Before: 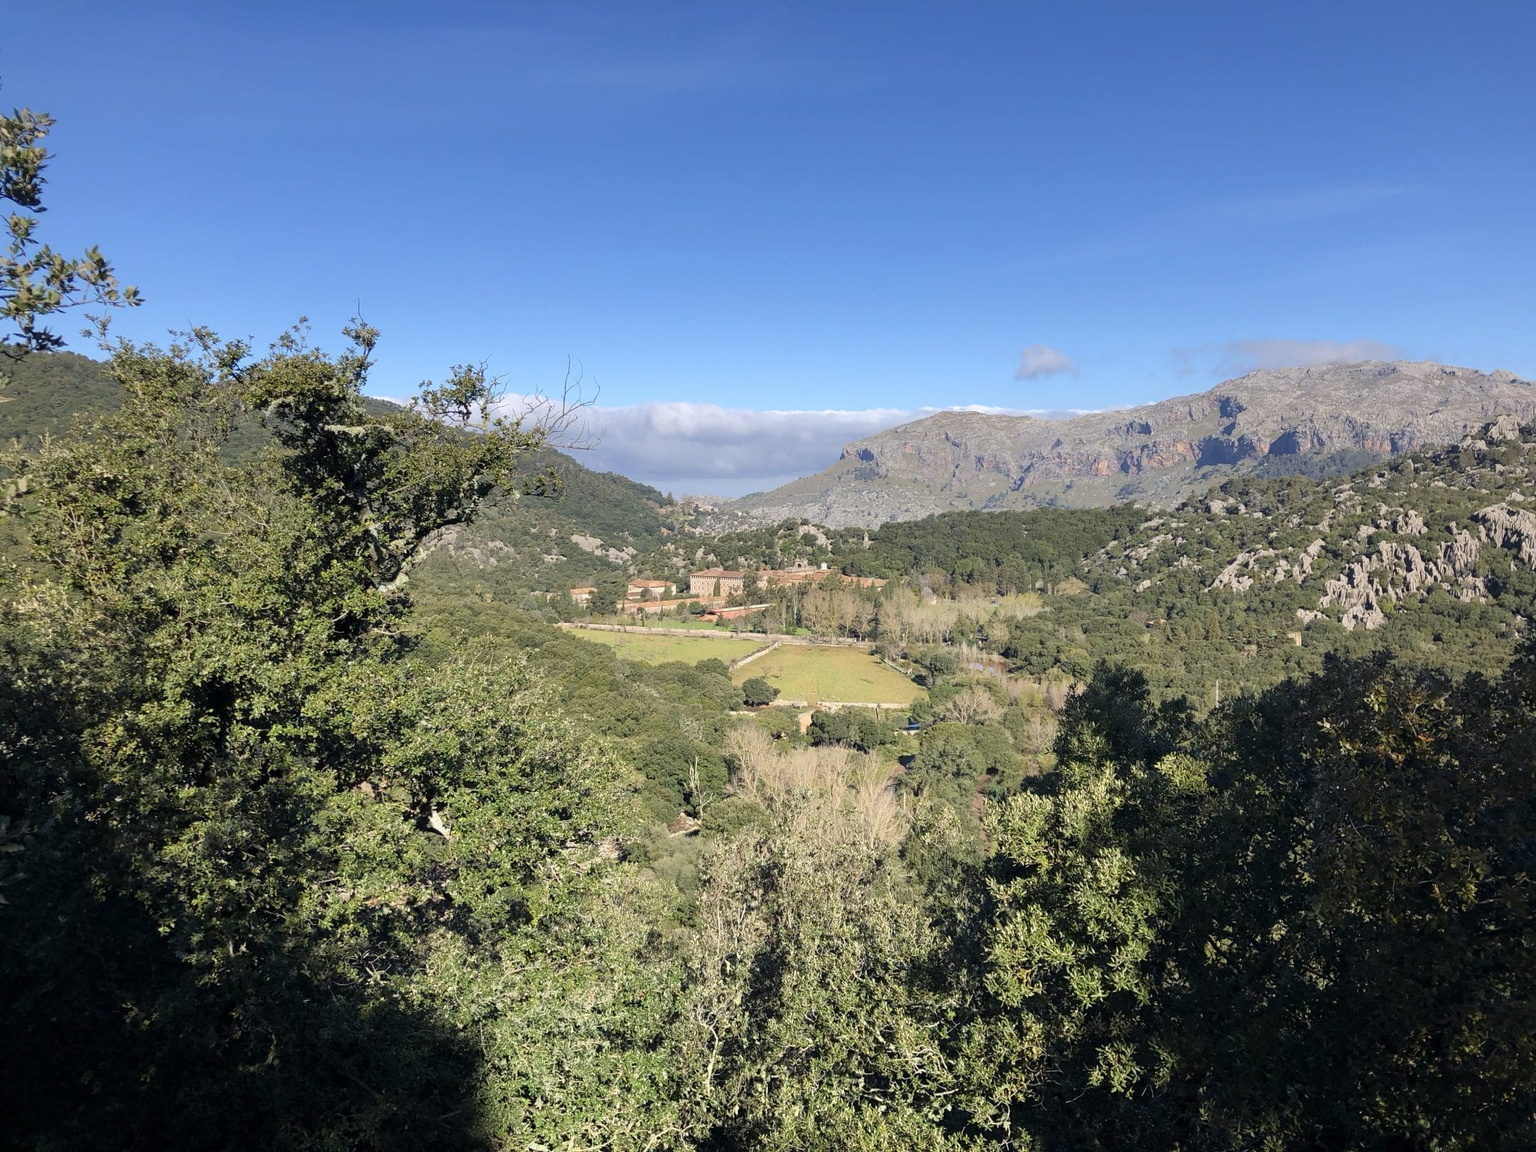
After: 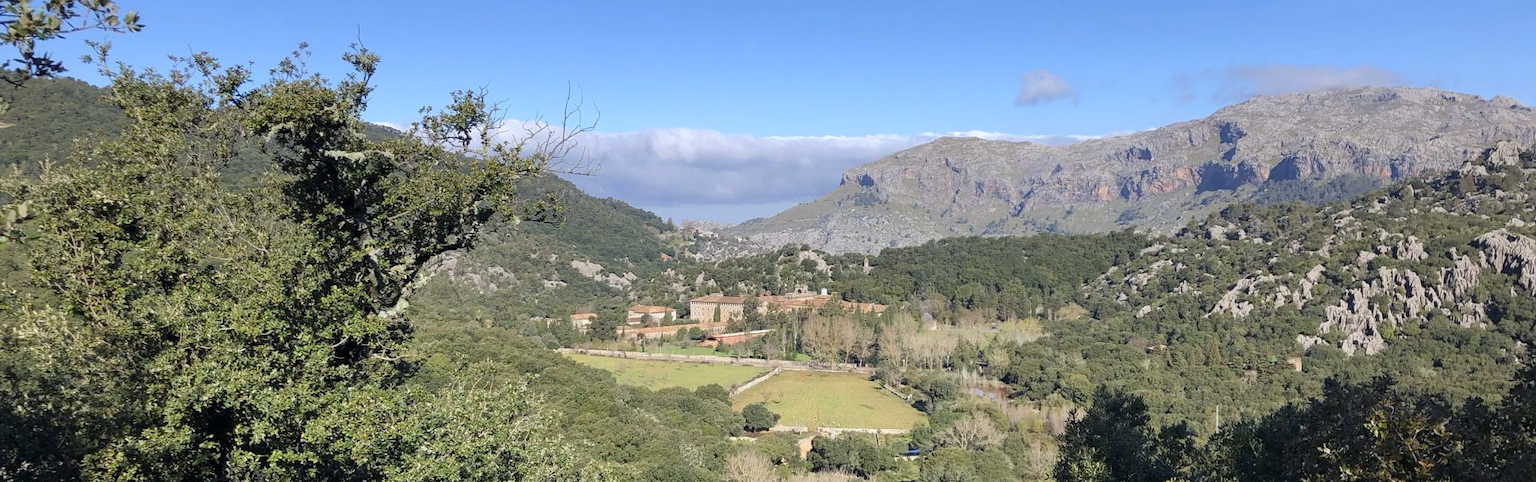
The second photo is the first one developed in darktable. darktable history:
crop and rotate: top 23.84%, bottom 34.294%
white balance: red 0.983, blue 1.036
